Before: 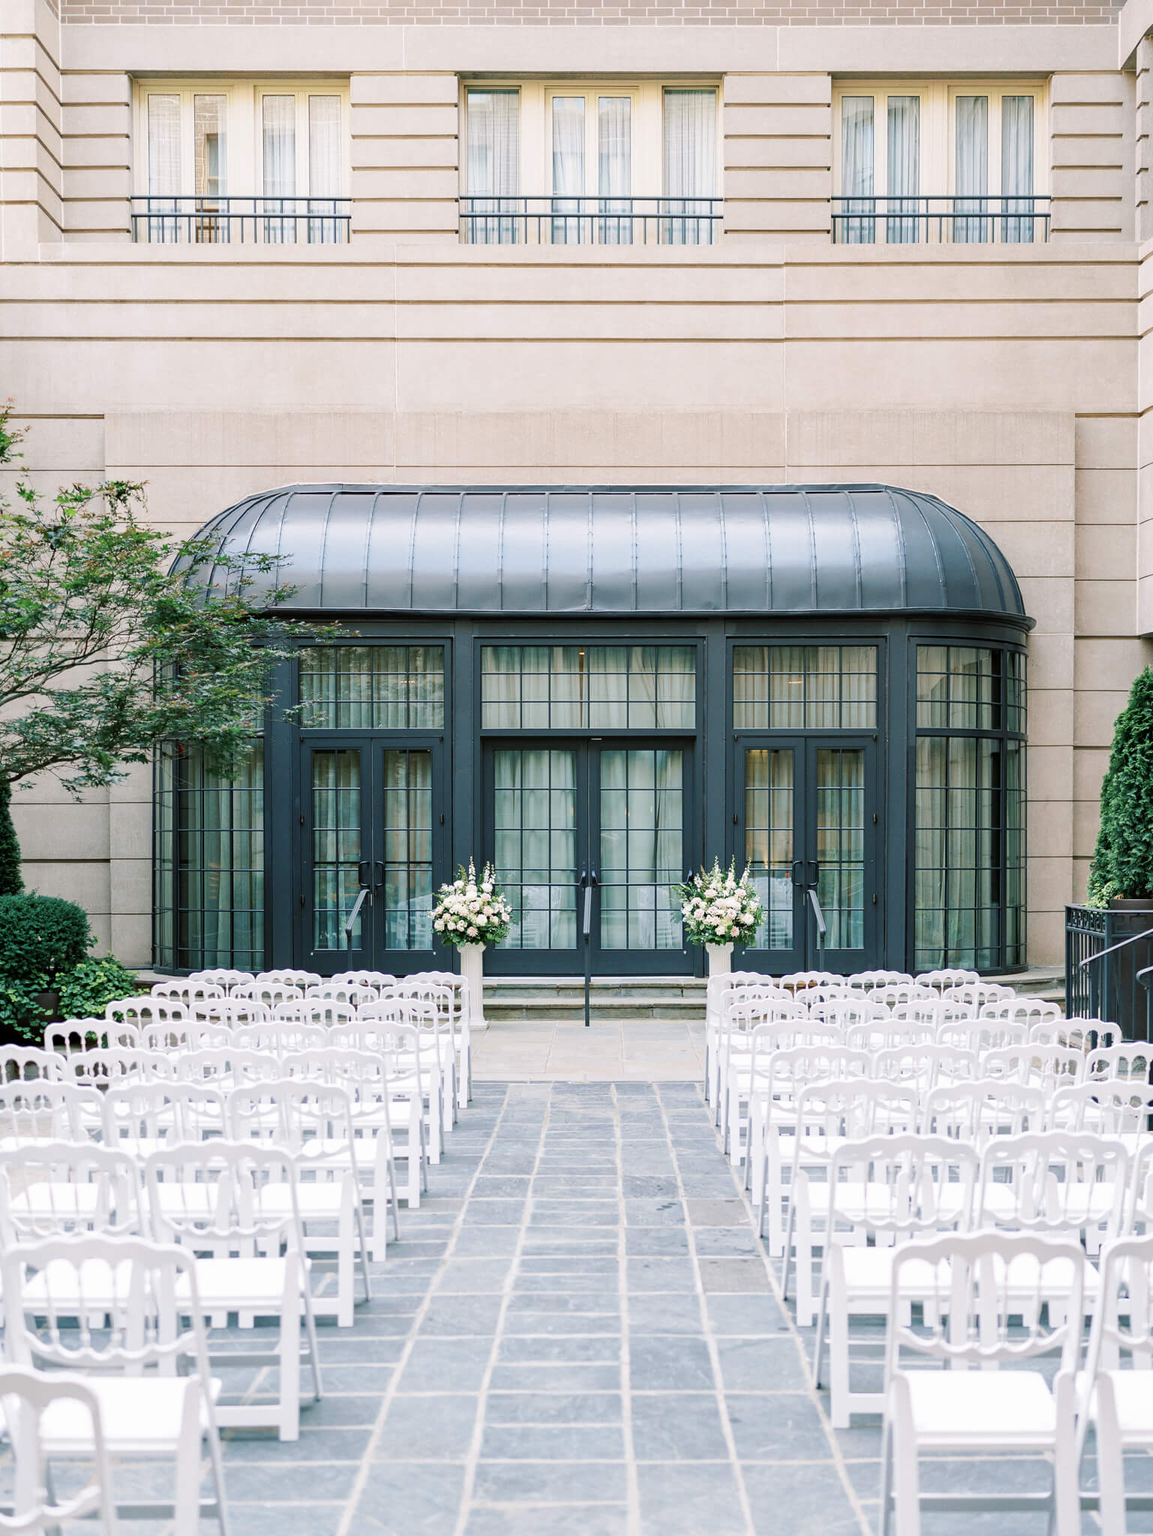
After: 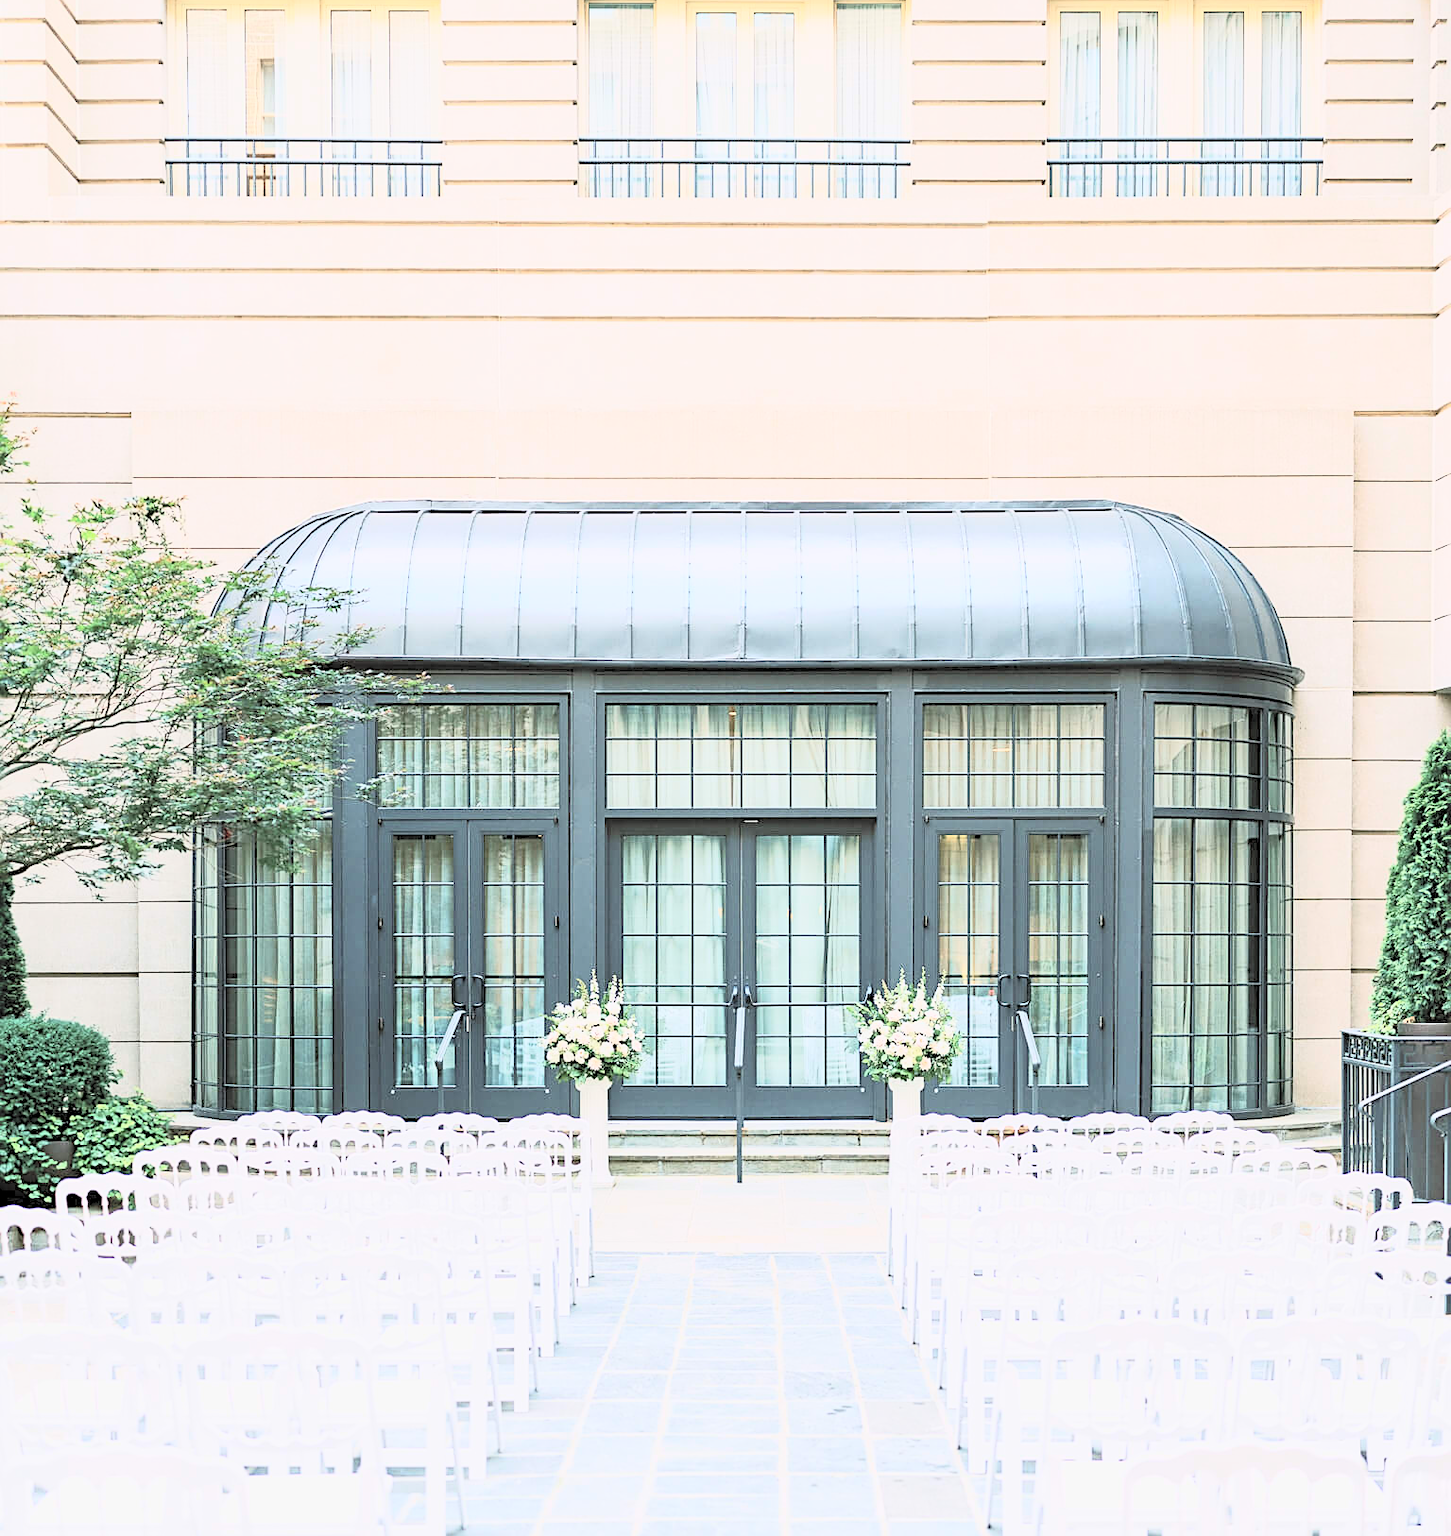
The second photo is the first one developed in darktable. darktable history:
crop and rotate: top 5.667%, bottom 14.937%
contrast brightness saturation: contrast 0.39, brightness 0.53
sharpen: amount 0.55
global tonemap: drago (0.7, 100)
